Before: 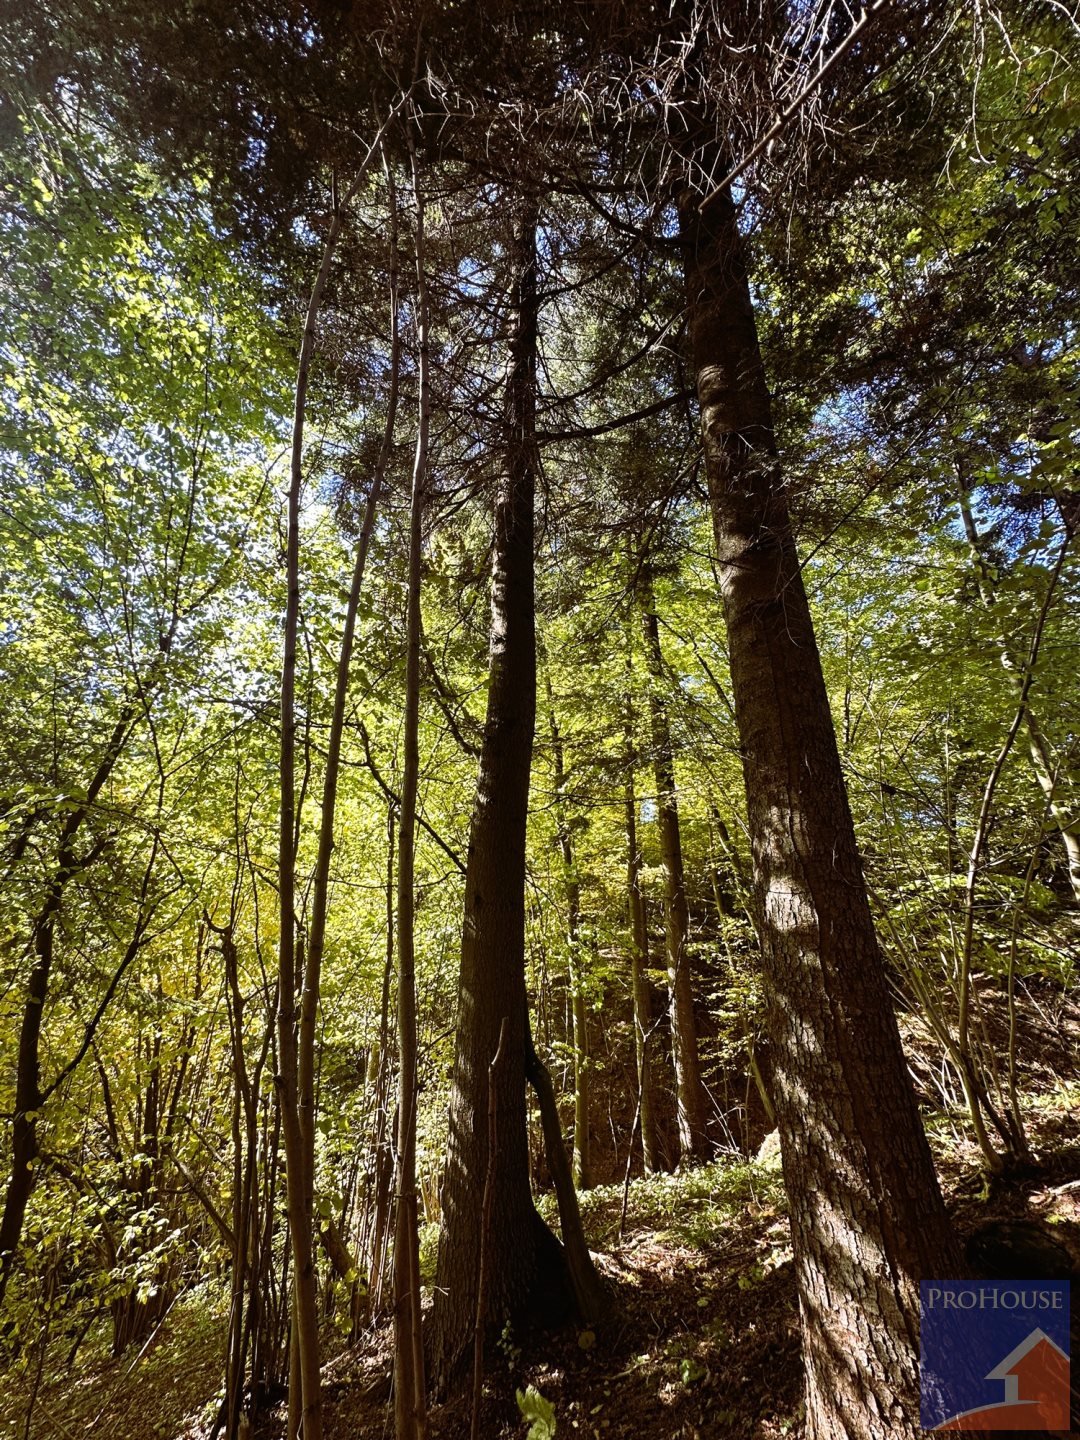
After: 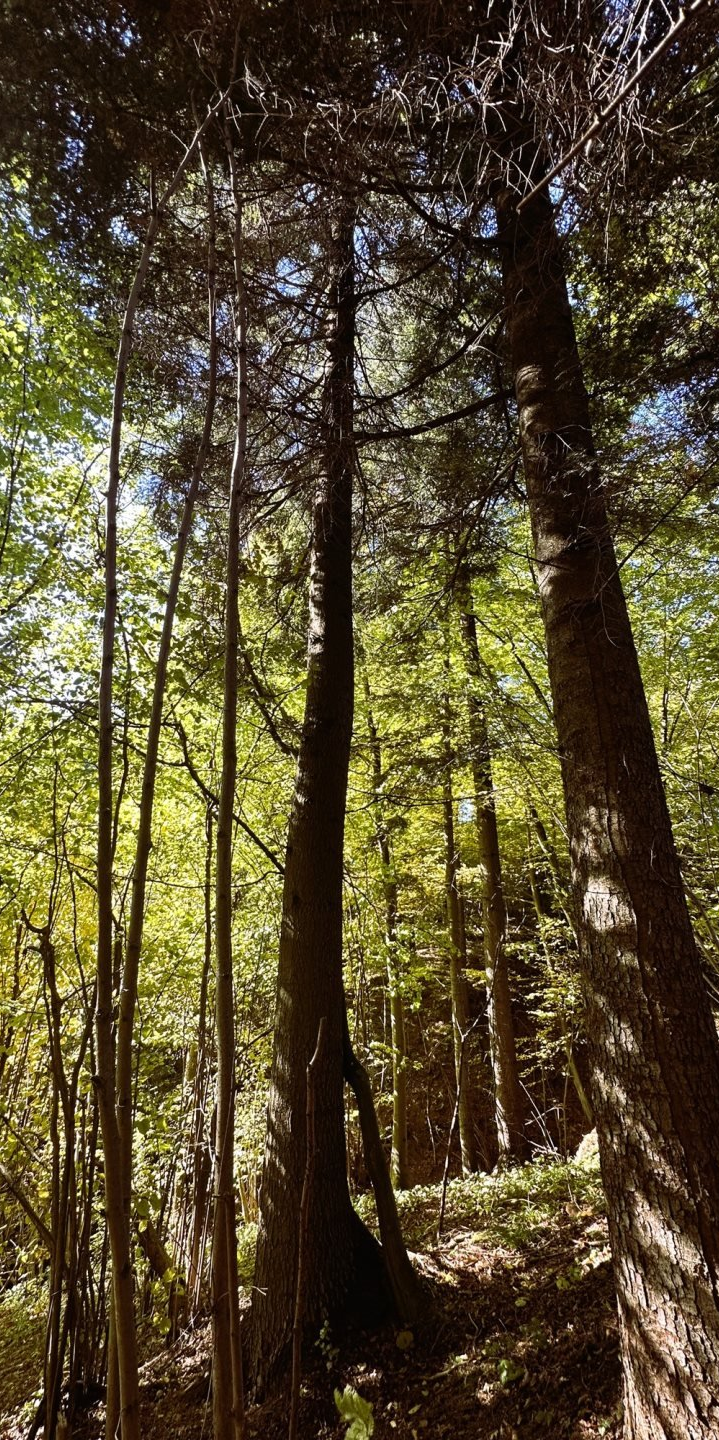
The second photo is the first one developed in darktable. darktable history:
crop: left 16.931%, right 16.479%
